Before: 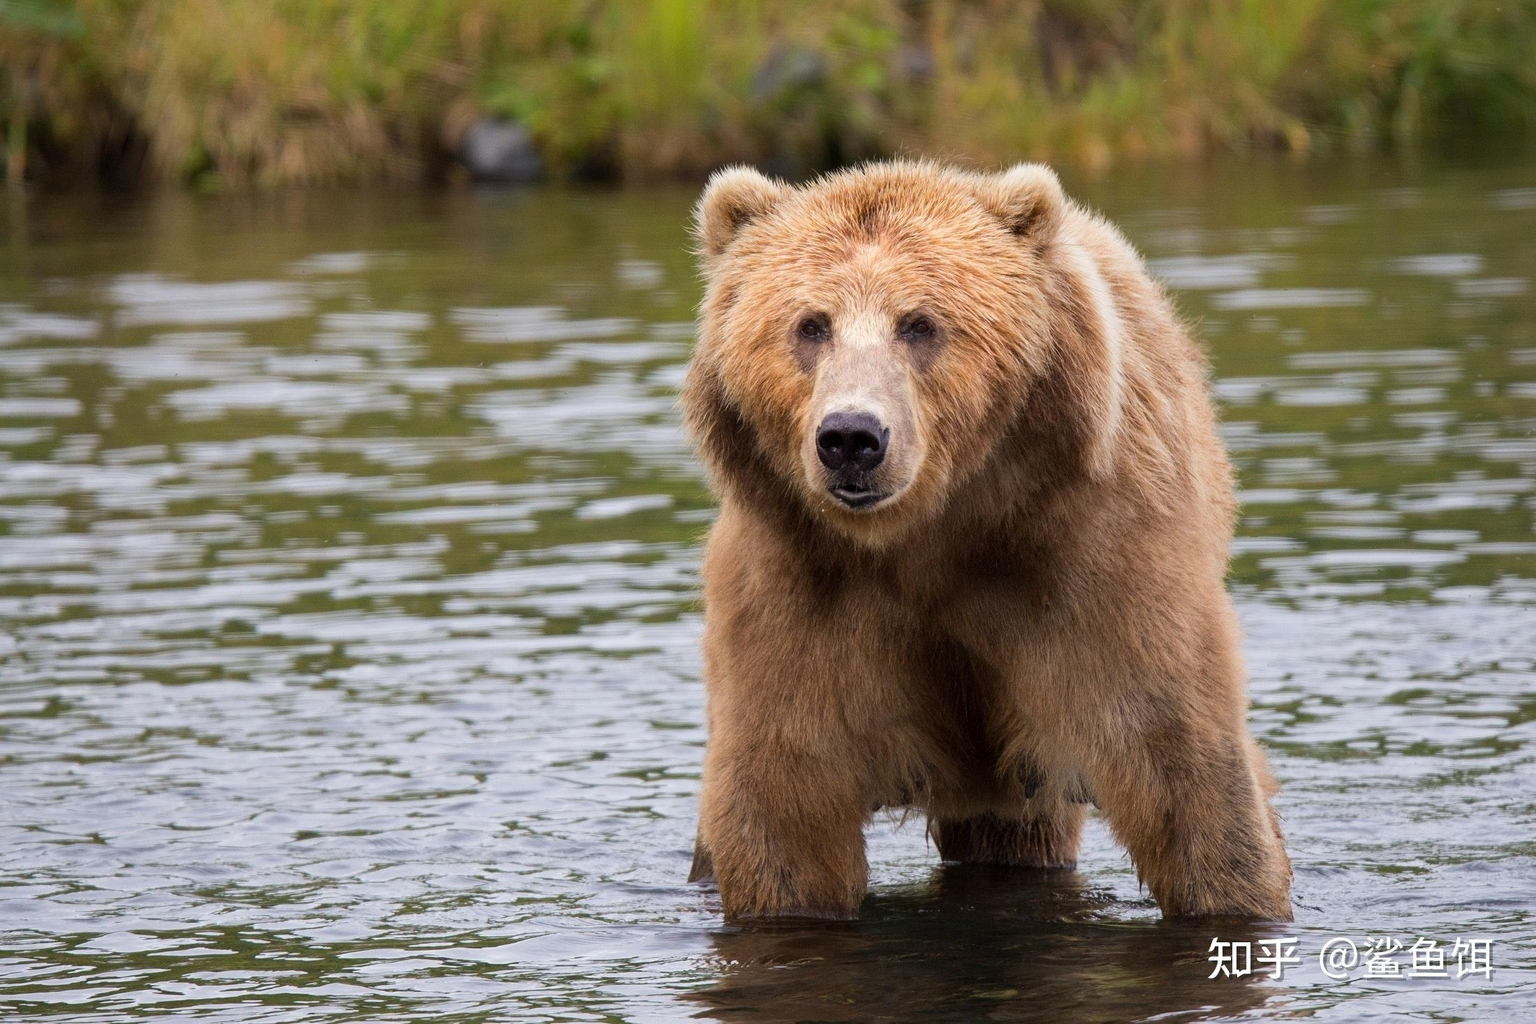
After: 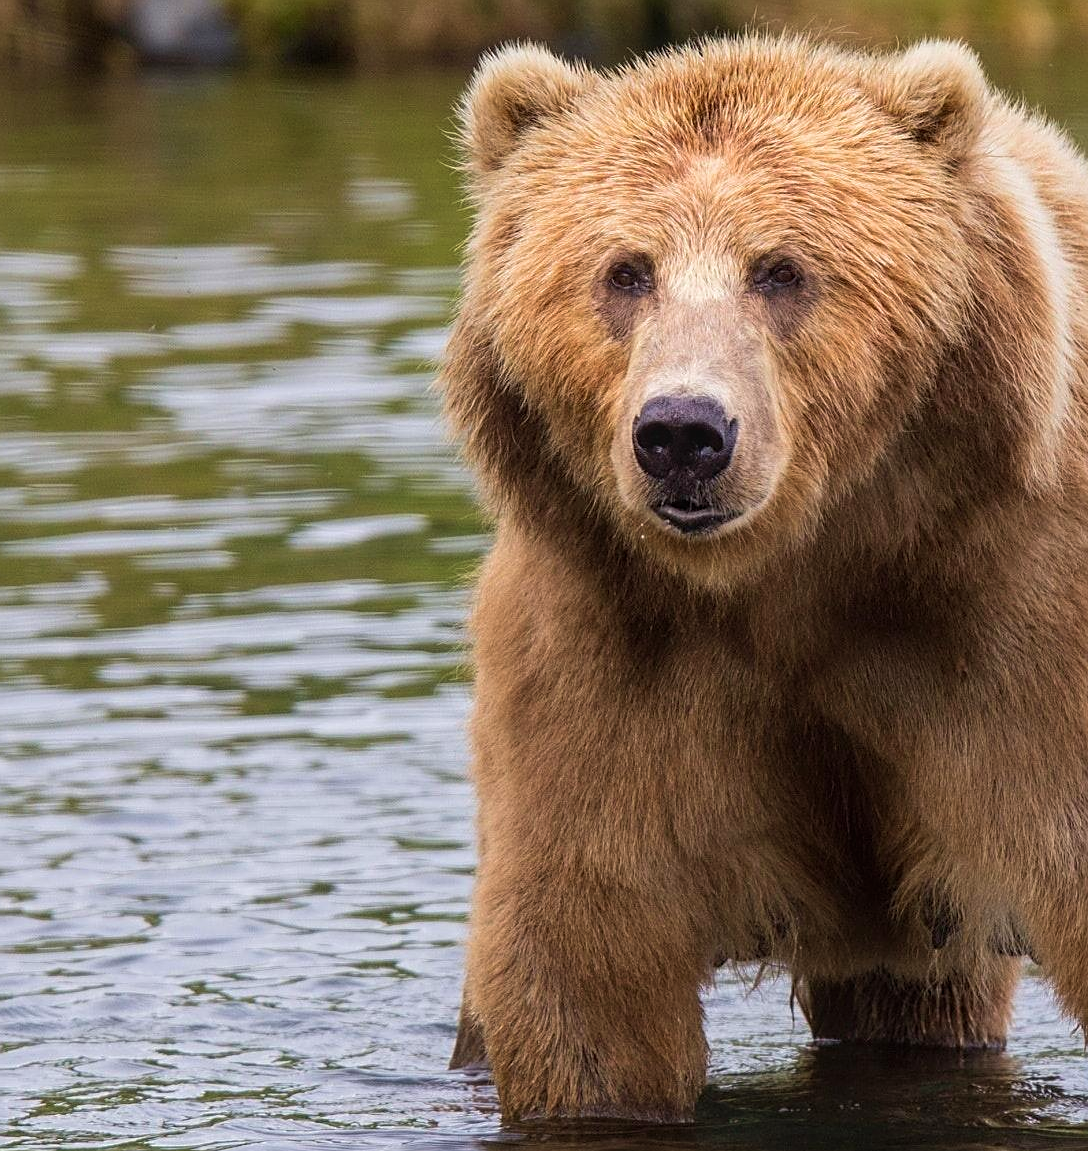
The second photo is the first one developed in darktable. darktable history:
local contrast: detail 110%
crop and rotate: angle 0.02°, left 24.353%, top 13.219%, right 26.156%, bottom 8.224%
sharpen: on, module defaults
velvia: on, module defaults
